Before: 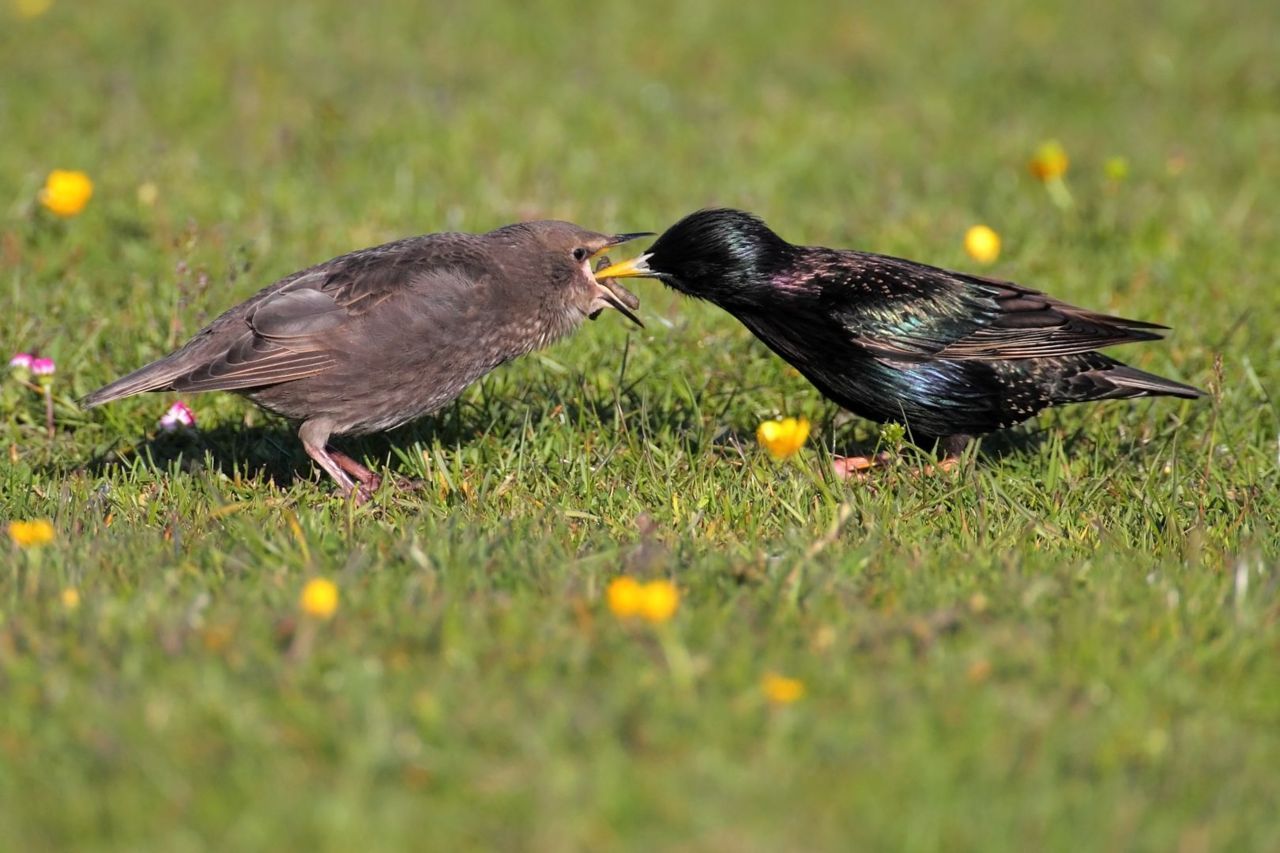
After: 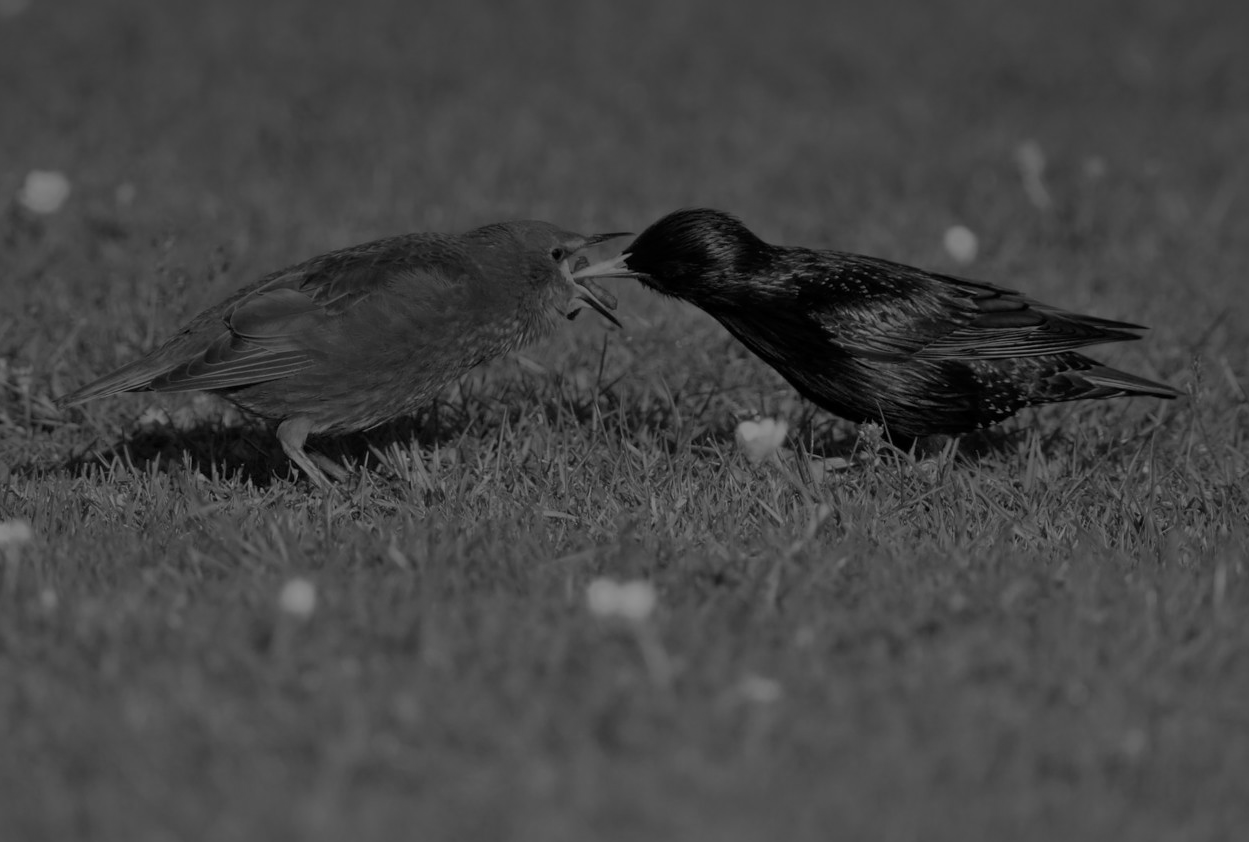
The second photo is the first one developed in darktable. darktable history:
crop and rotate: left 1.774%, right 0.633%, bottom 1.28%
monochrome: a 79.32, b 81.83, size 1.1
color calibration: output R [0.948, 0.091, -0.04, 0], output G [-0.3, 1.384, -0.085, 0], output B [-0.108, 0.061, 1.08, 0], illuminant as shot in camera, x 0.484, y 0.43, temperature 2405.29 K
graduated density: hue 238.83°, saturation 50%
velvia: strength 40%
